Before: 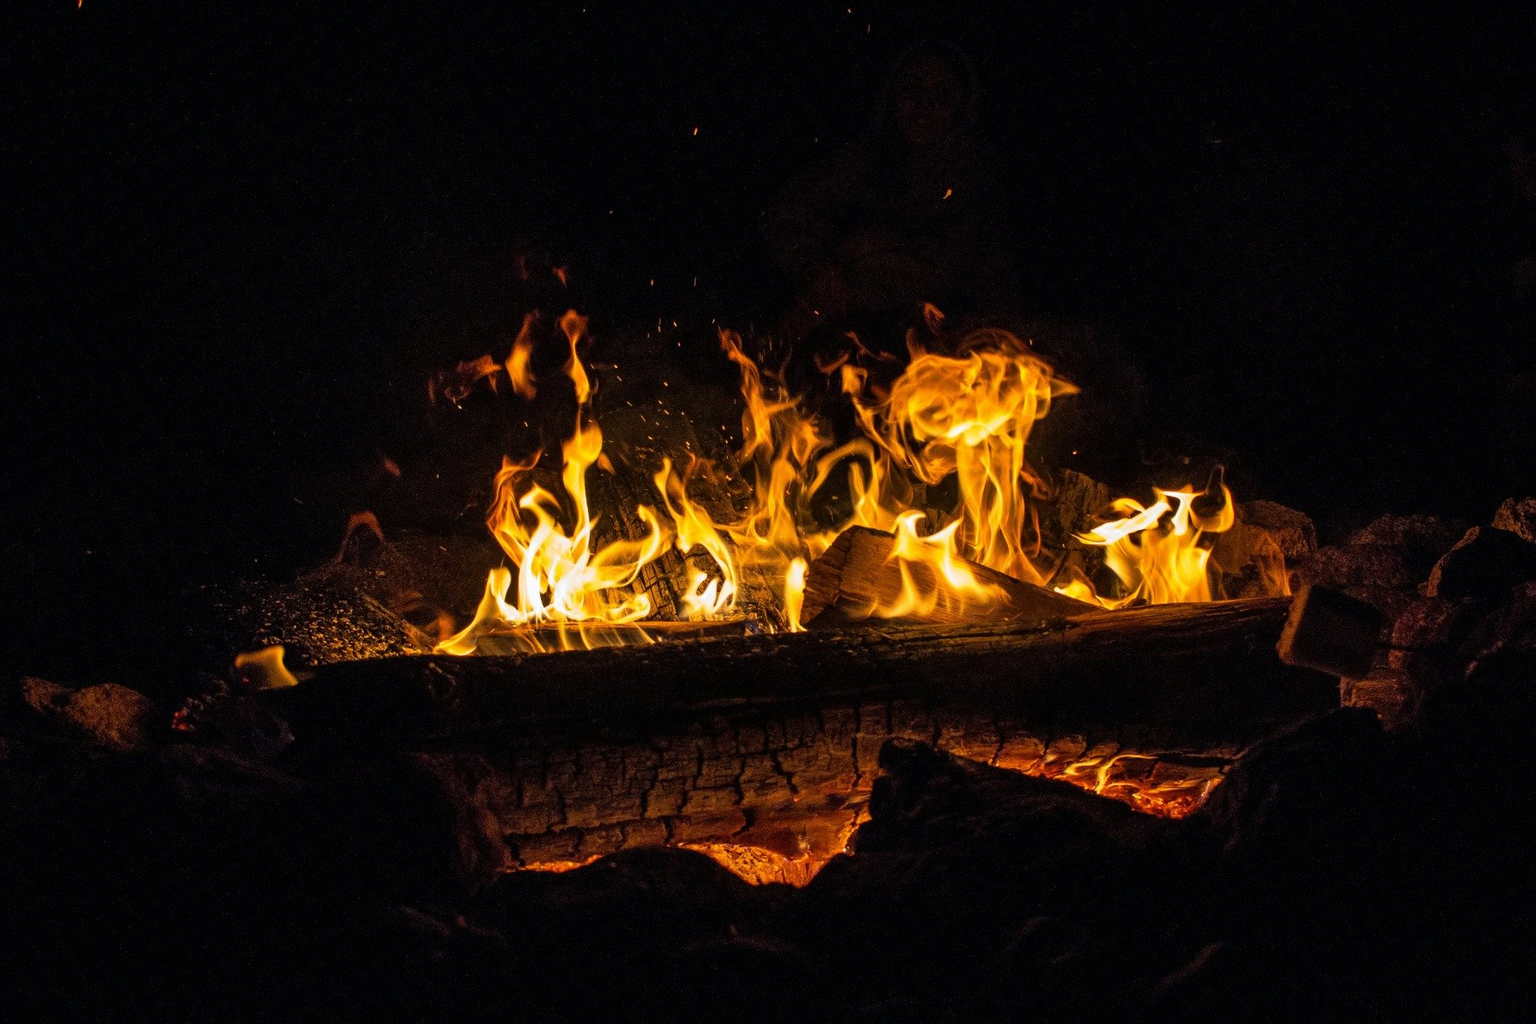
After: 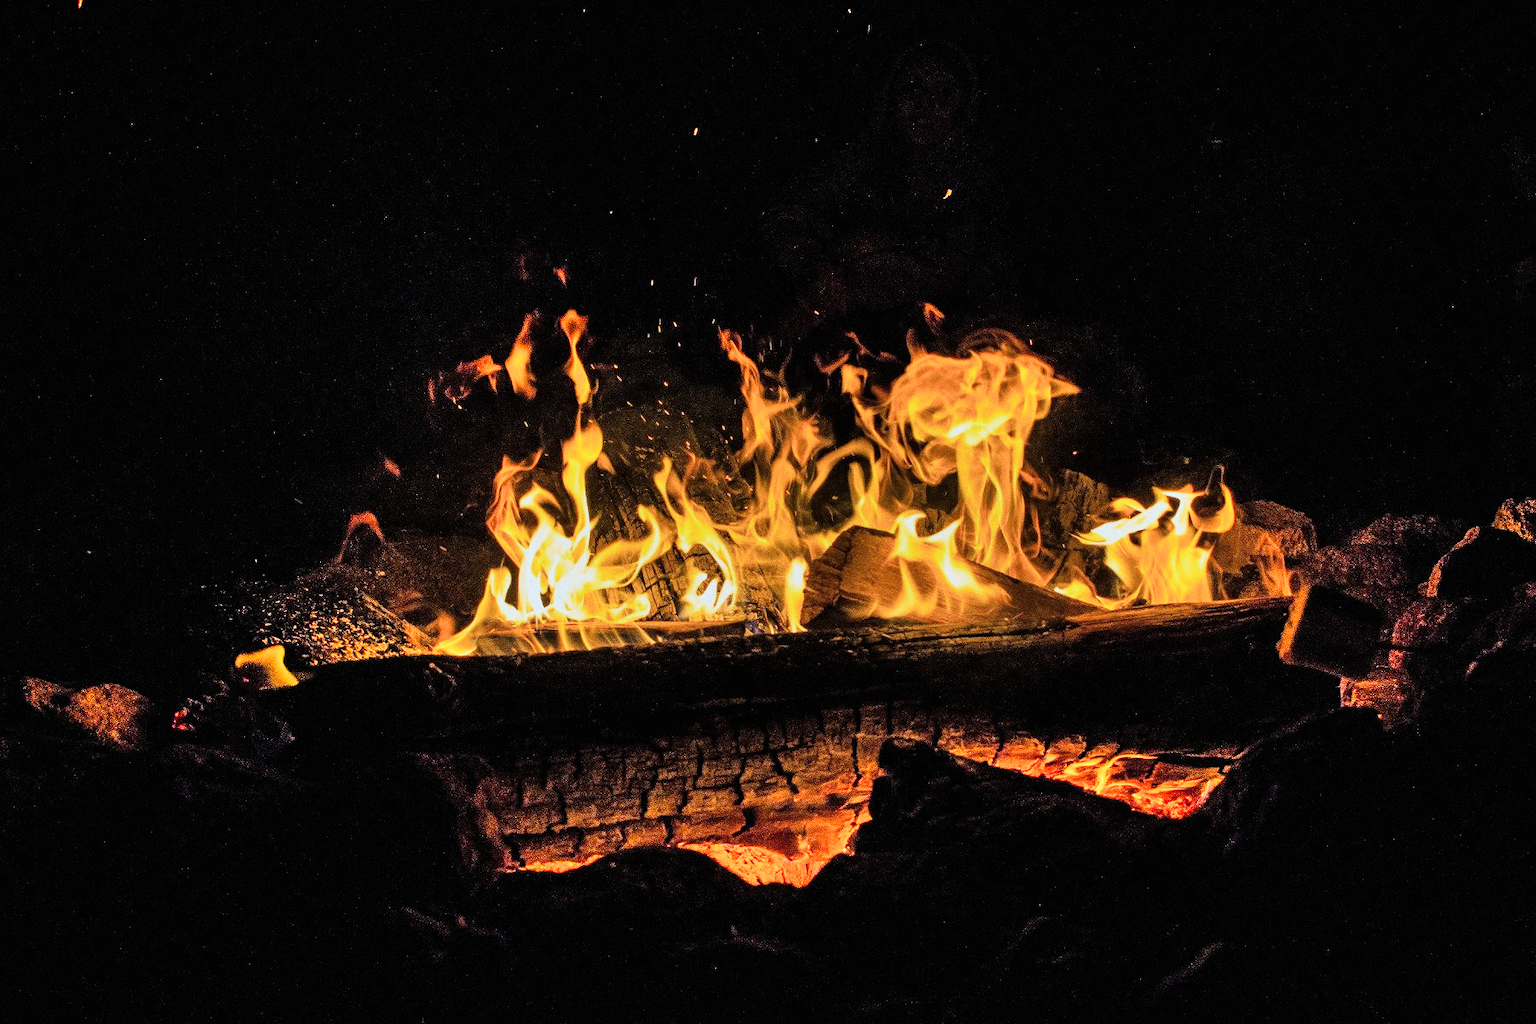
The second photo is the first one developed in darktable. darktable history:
white balance: red 0.925, blue 1.046
filmic rgb: black relative exposure -7.65 EV, white relative exposure 4.56 EV, hardness 3.61
exposure: black level correction -0.001, exposure 0.9 EV, compensate exposure bias true, compensate highlight preservation false
grain: coarseness 0.09 ISO
shadows and highlights: low approximation 0.01, soften with gaussian
